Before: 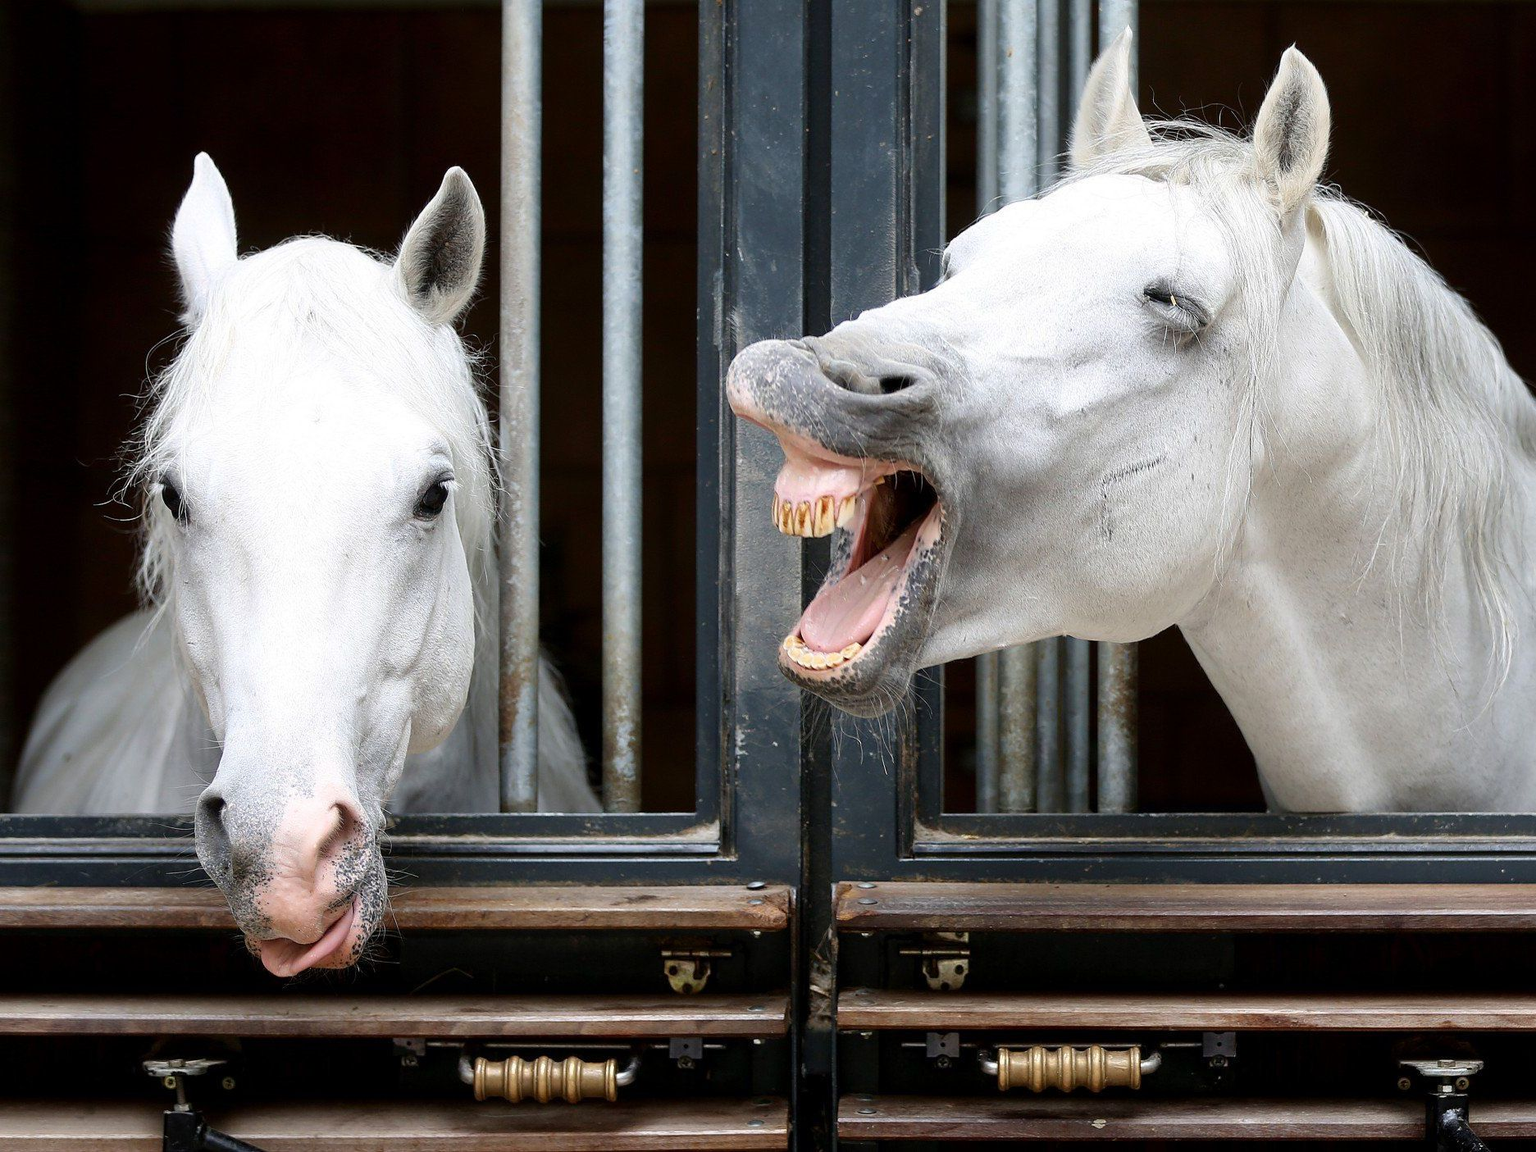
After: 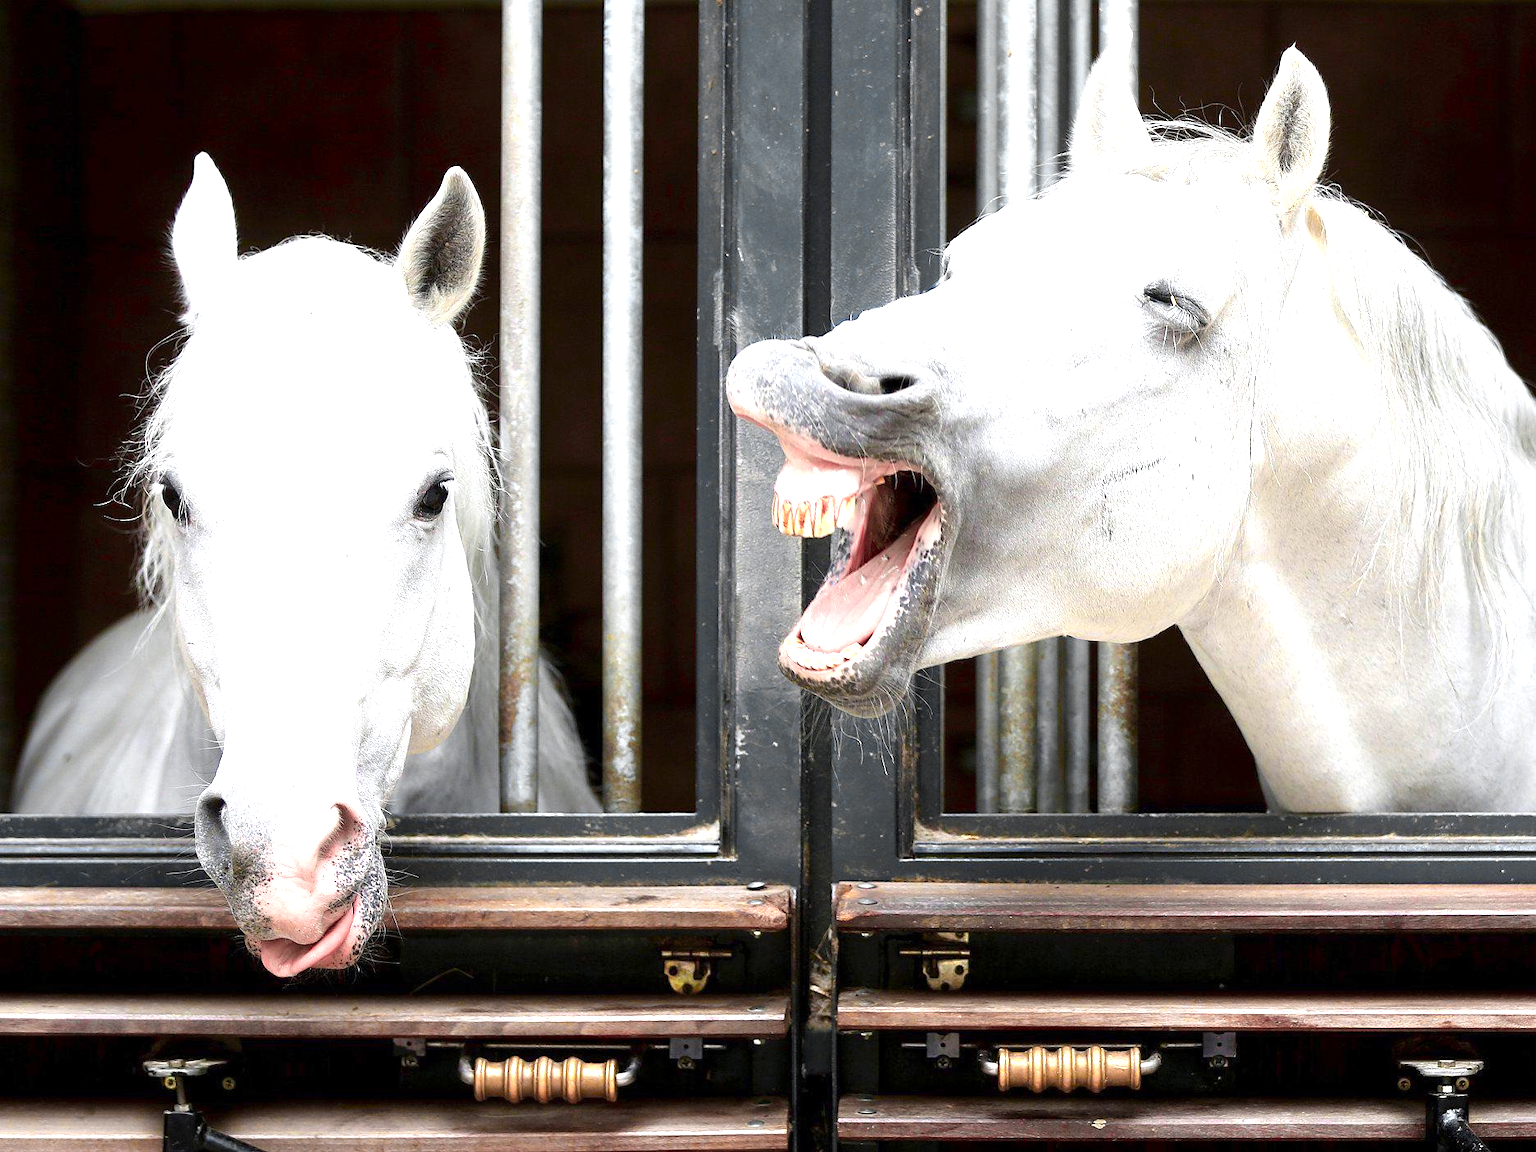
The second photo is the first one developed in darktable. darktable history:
color zones: curves: ch0 [(0.257, 0.558) (0.75, 0.565)]; ch1 [(0.004, 0.857) (0.14, 0.416) (0.257, 0.695) (0.442, 0.032) (0.736, 0.266) (0.891, 0.741)]; ch2 [(0, 0.623) (0.112, 0.436) (0.271, 0.474) (0.516, 0.64) (0.743, 0.286)]
exposure: exposure 1 EV, compensate highlight preservation false
